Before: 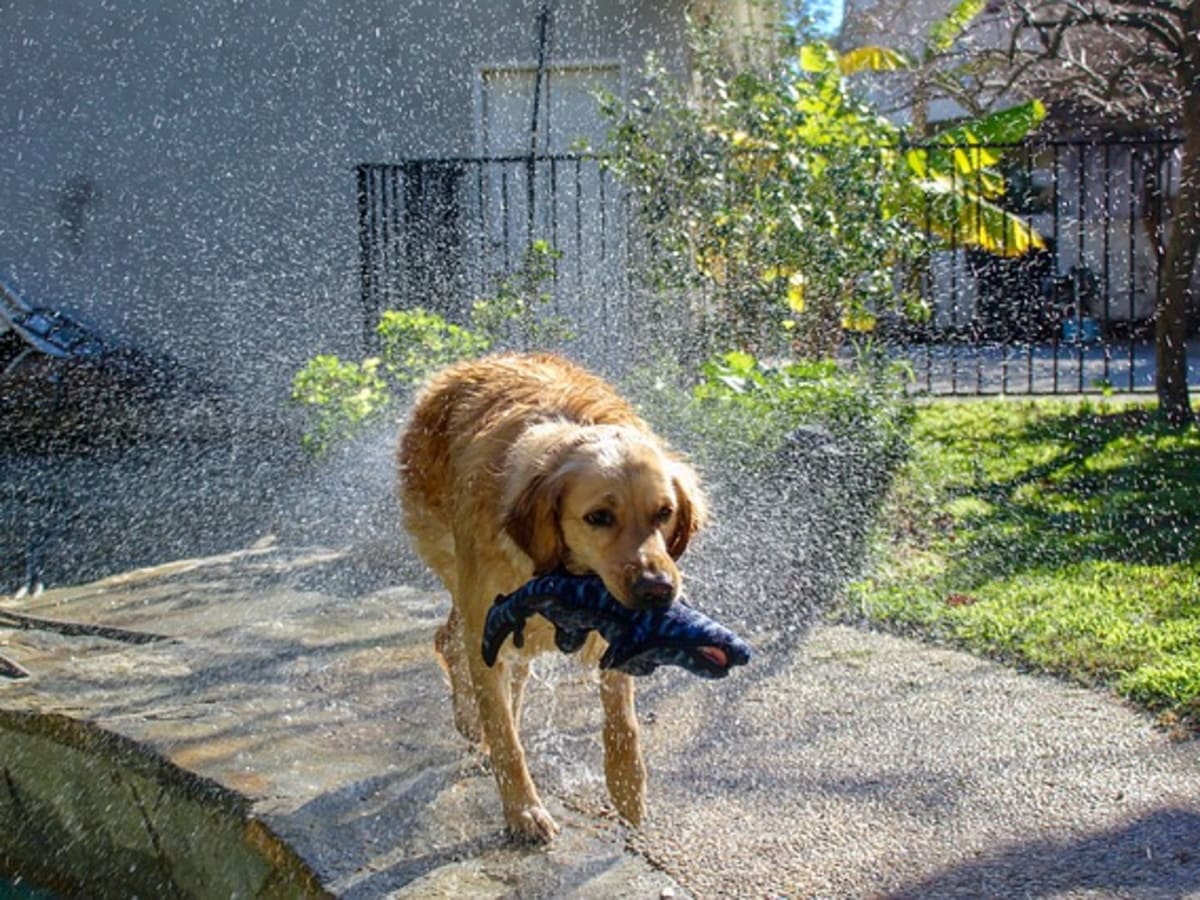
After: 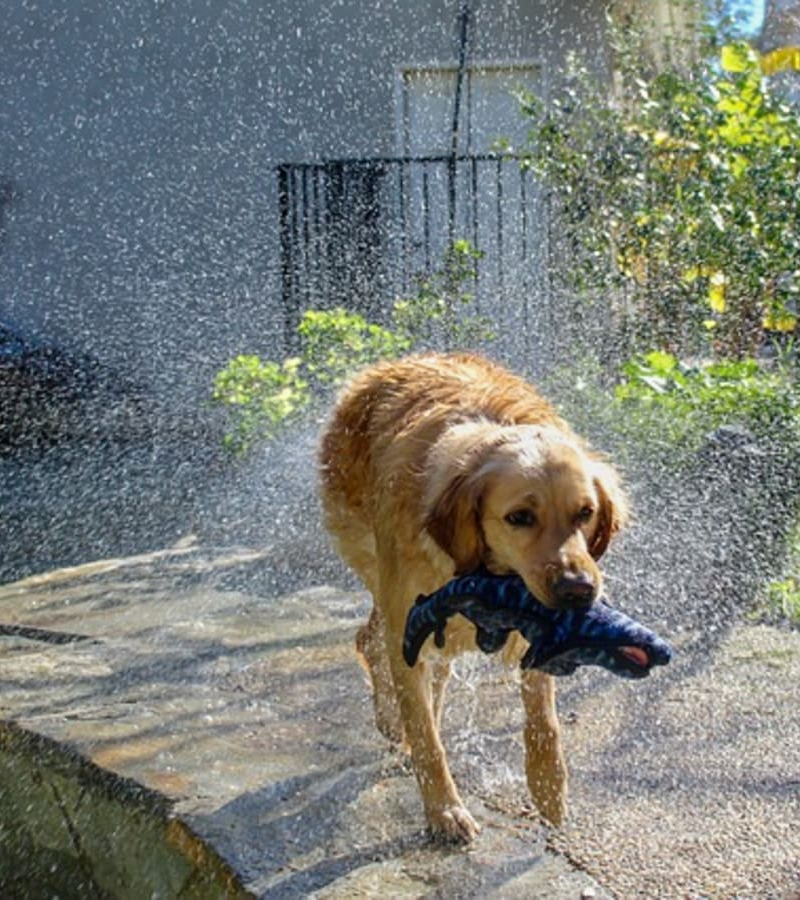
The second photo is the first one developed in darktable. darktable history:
crop and rotate: left 6.617%, right 26.717%
tone equalizer: -8 EV -0.002 EV, -7 EV 0.005 EV, -6 EV -0.009 EV, -5 EV 0.011 EV, -4 EV -0.012 EV, -3 EV 0.007 EV, -2 EV -0.062 EV, -1 EV -0.293 EV, +0 EV -0.582 EV, smoothing diameter 2%, edges refinement/feathering 20, mask exposure compensation -1.57 EV, filter diffusion 5
